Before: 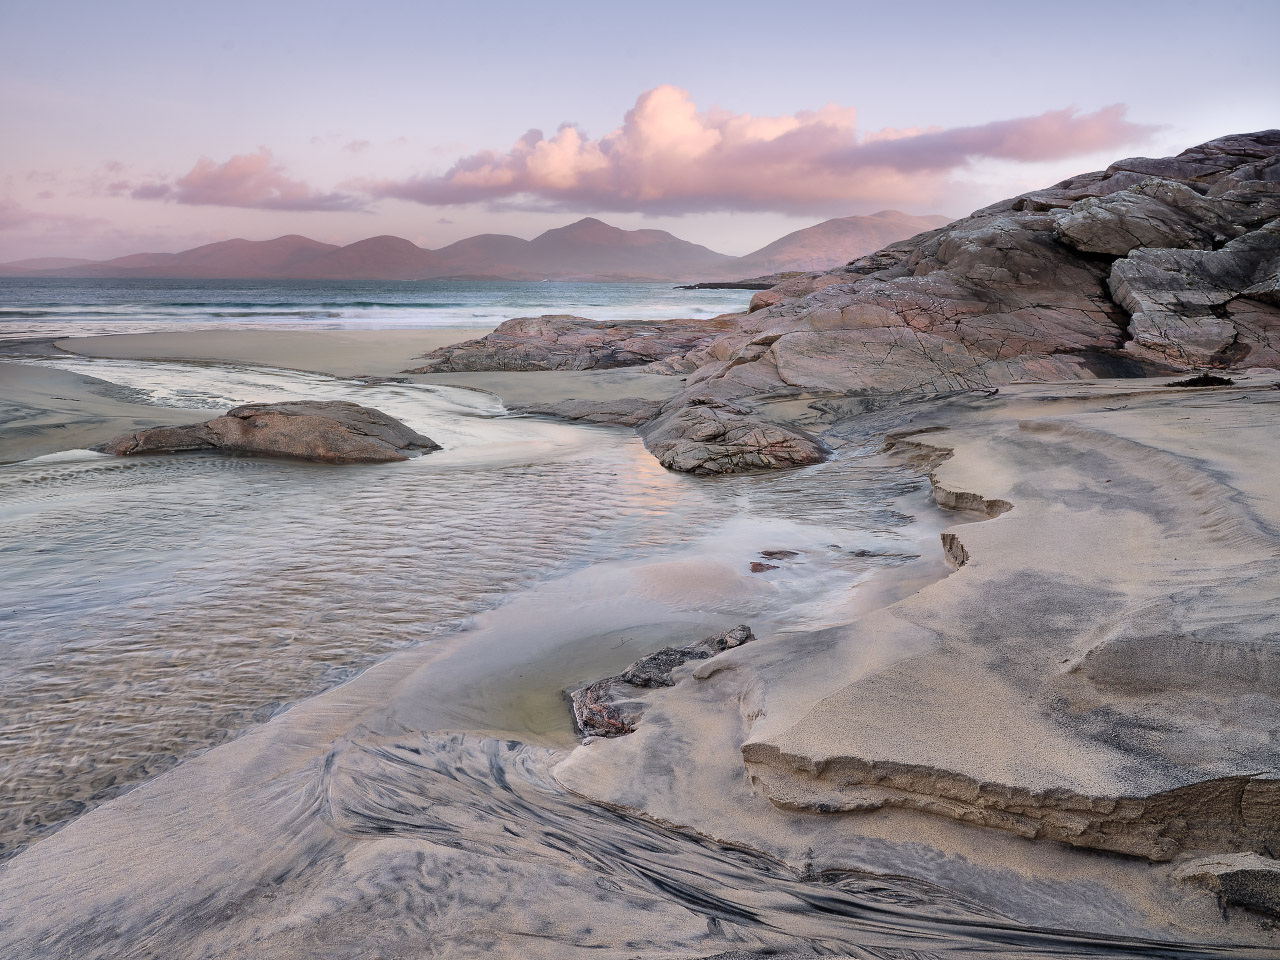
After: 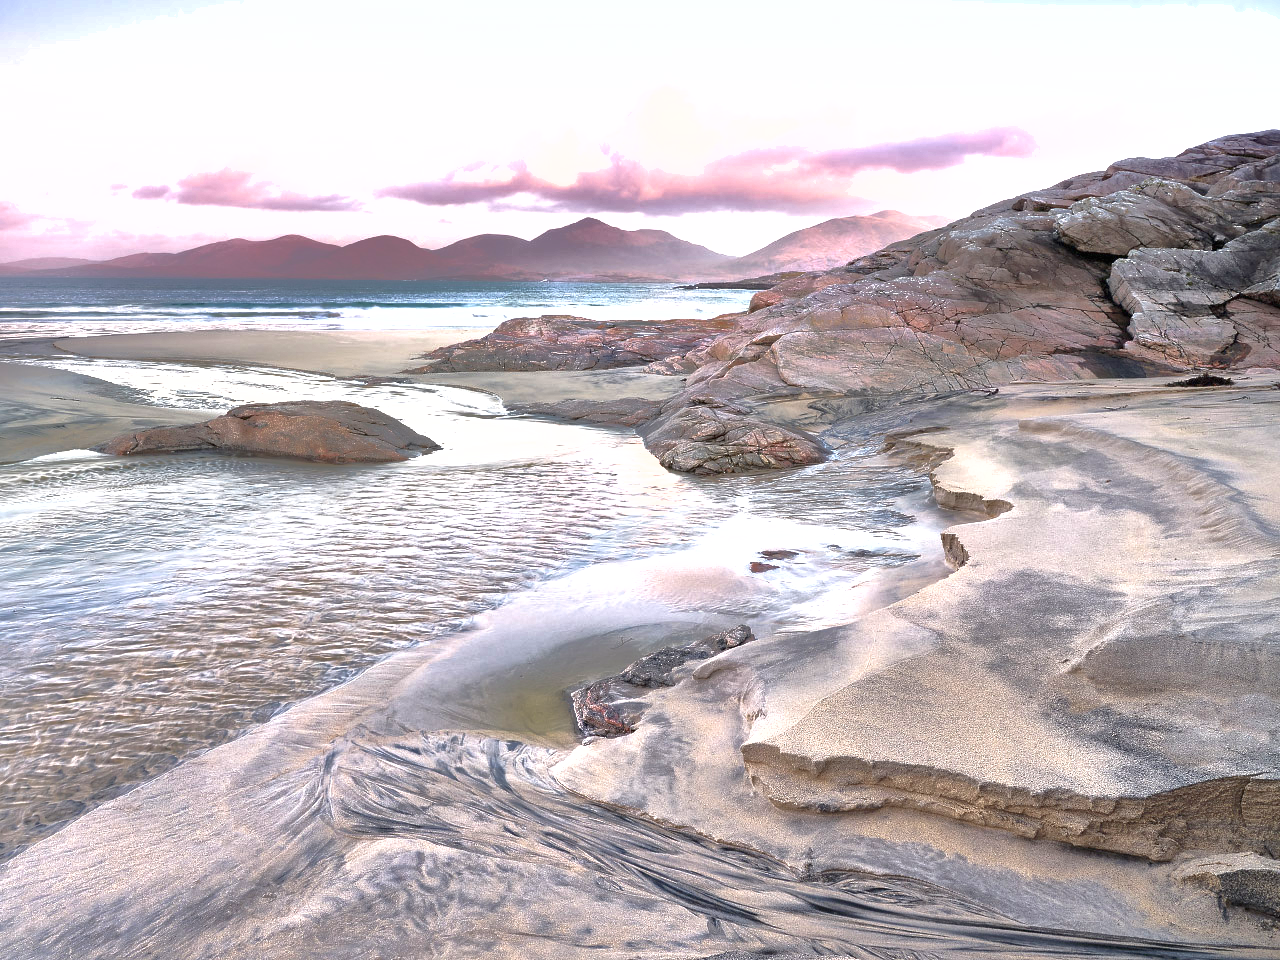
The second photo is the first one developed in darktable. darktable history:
exposure: black level correction 0, exposure 1.2 EV, compensate exposure bias true, compensate highlight preservation false
shadows and highlights: highlights -60
